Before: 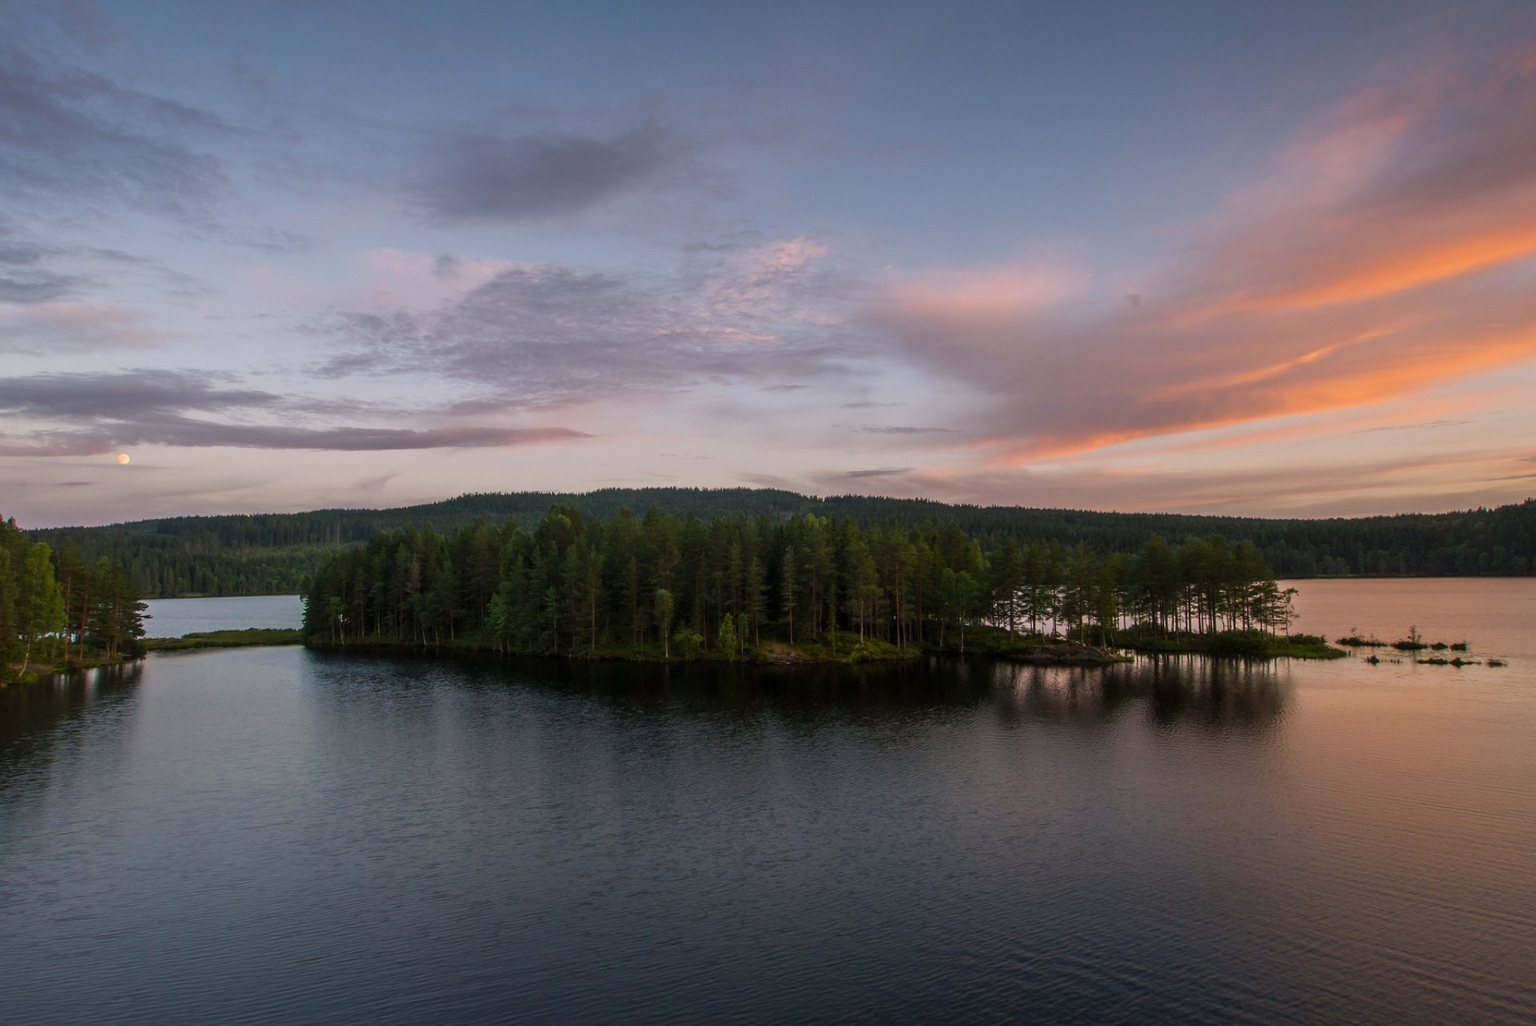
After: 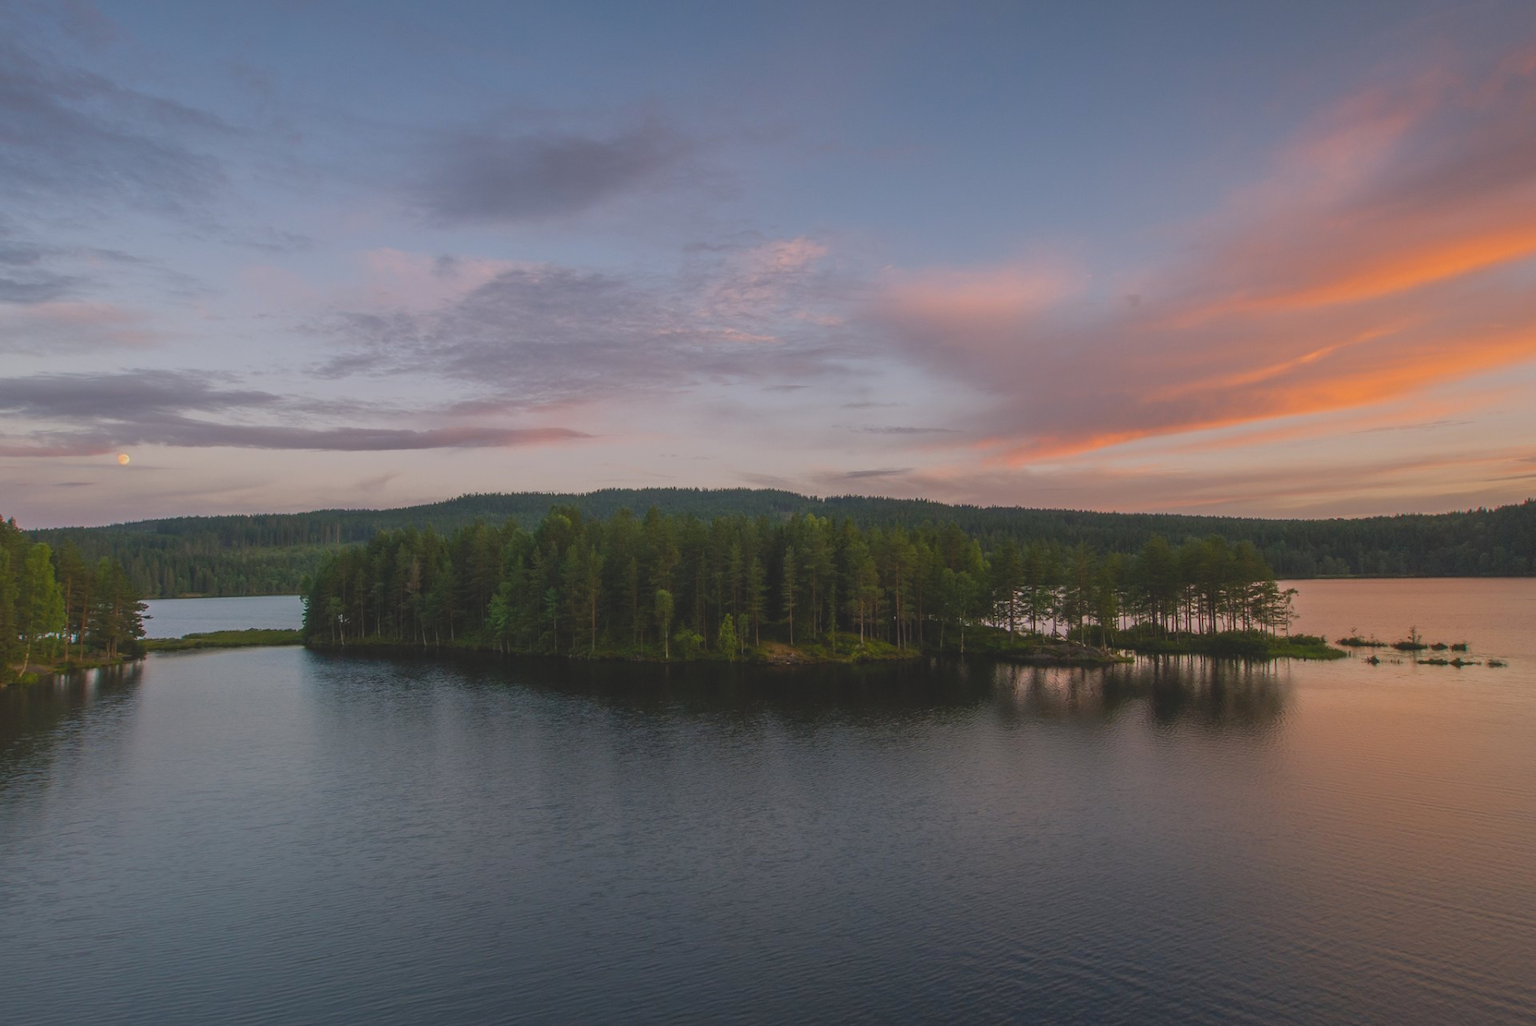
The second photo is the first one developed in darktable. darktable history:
levels: levels [0.016, 0.5, 0.996]
contrast brightness saturation: contrast -0.28
